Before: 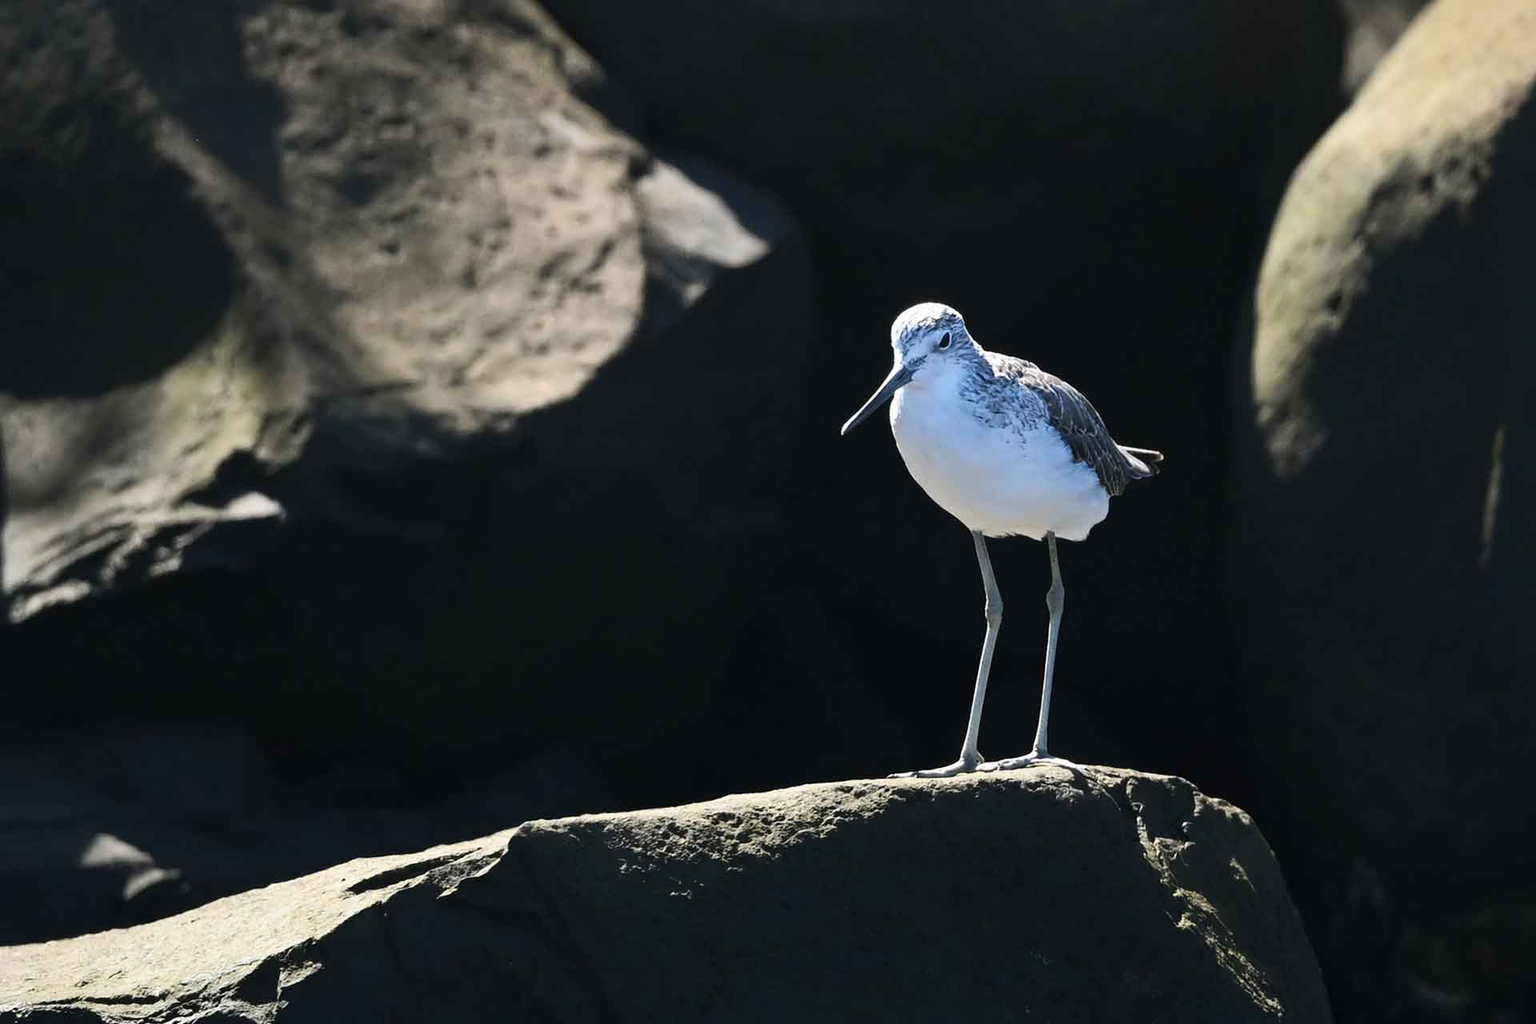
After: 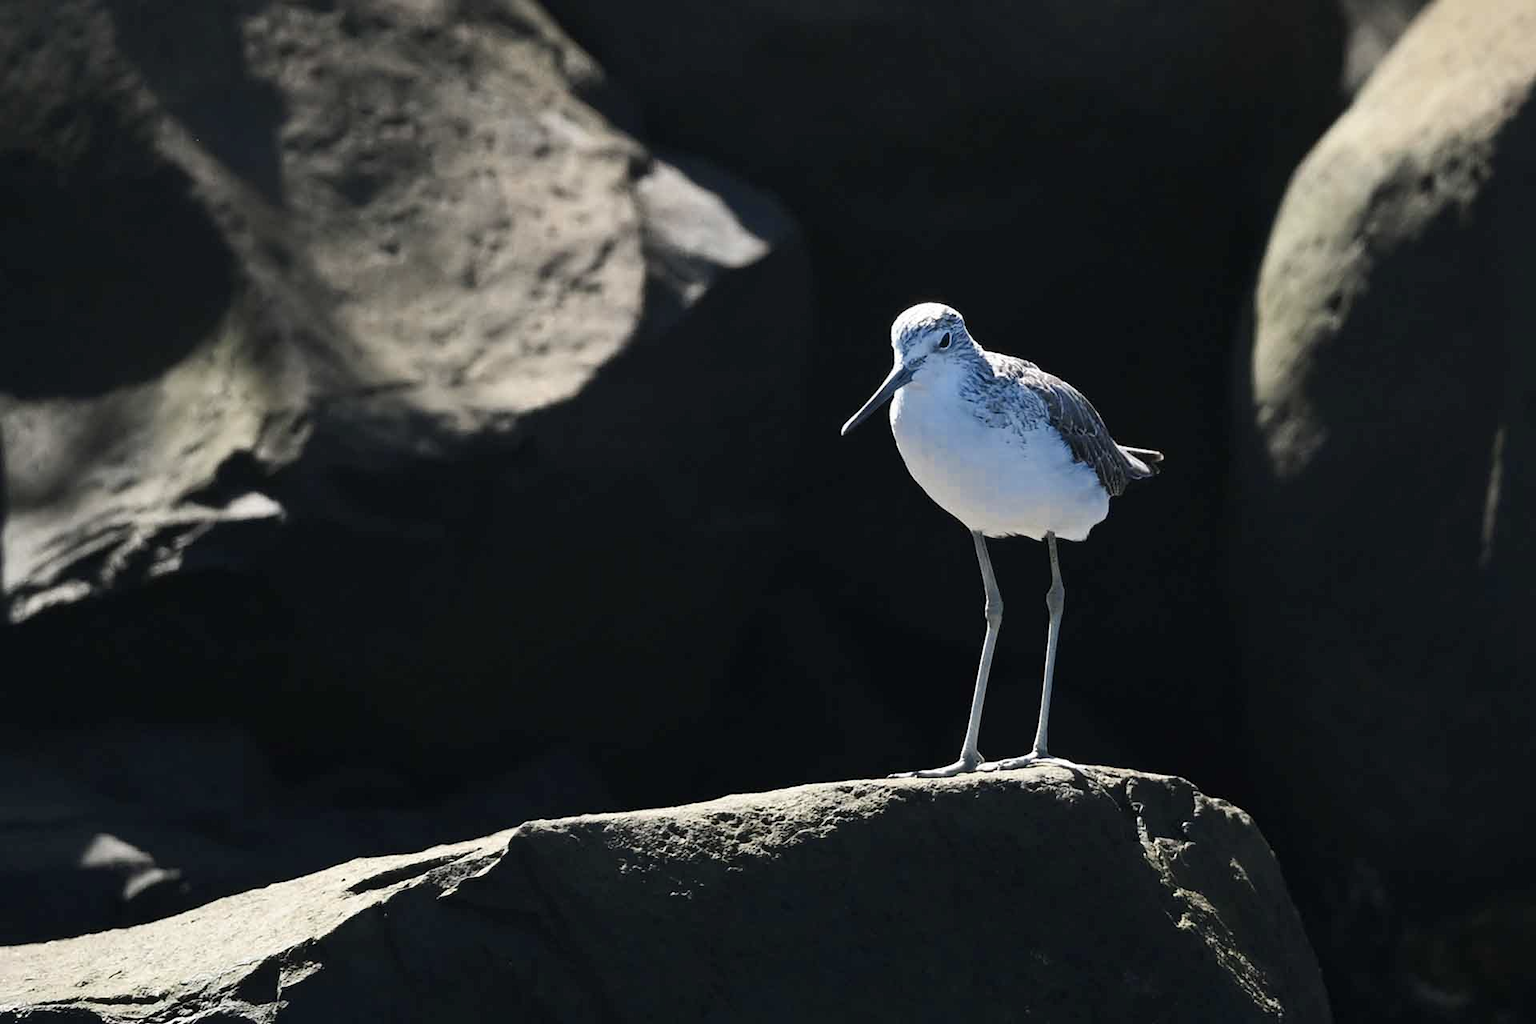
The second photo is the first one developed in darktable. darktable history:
white balance: red 1, blue 1
color zones: curves: ch0 [(0, 0.5) (0.125, 0.4) (0.25, 0.5) (0.375, 0.4) (0.5, 0.4) (0.625, 0.35) (0.75, 0.35) (0.875, 0.5)]; ch1 [(0, 0.35) (0.125, 0.45) (0.25, 0.35) (0.375, 0.35) (0.5, 0.35) (0.625, 0.35) (0.75, 0.45) (0.875, 0.35)]; ch2 [(0, 0.6) (0.125, 0.5) (0.25, 0.5) (0.375, 0.6) (0.5, 0.6) (0.625, 0.5) (0.75, 0.5) (0.875, 0.5)]
